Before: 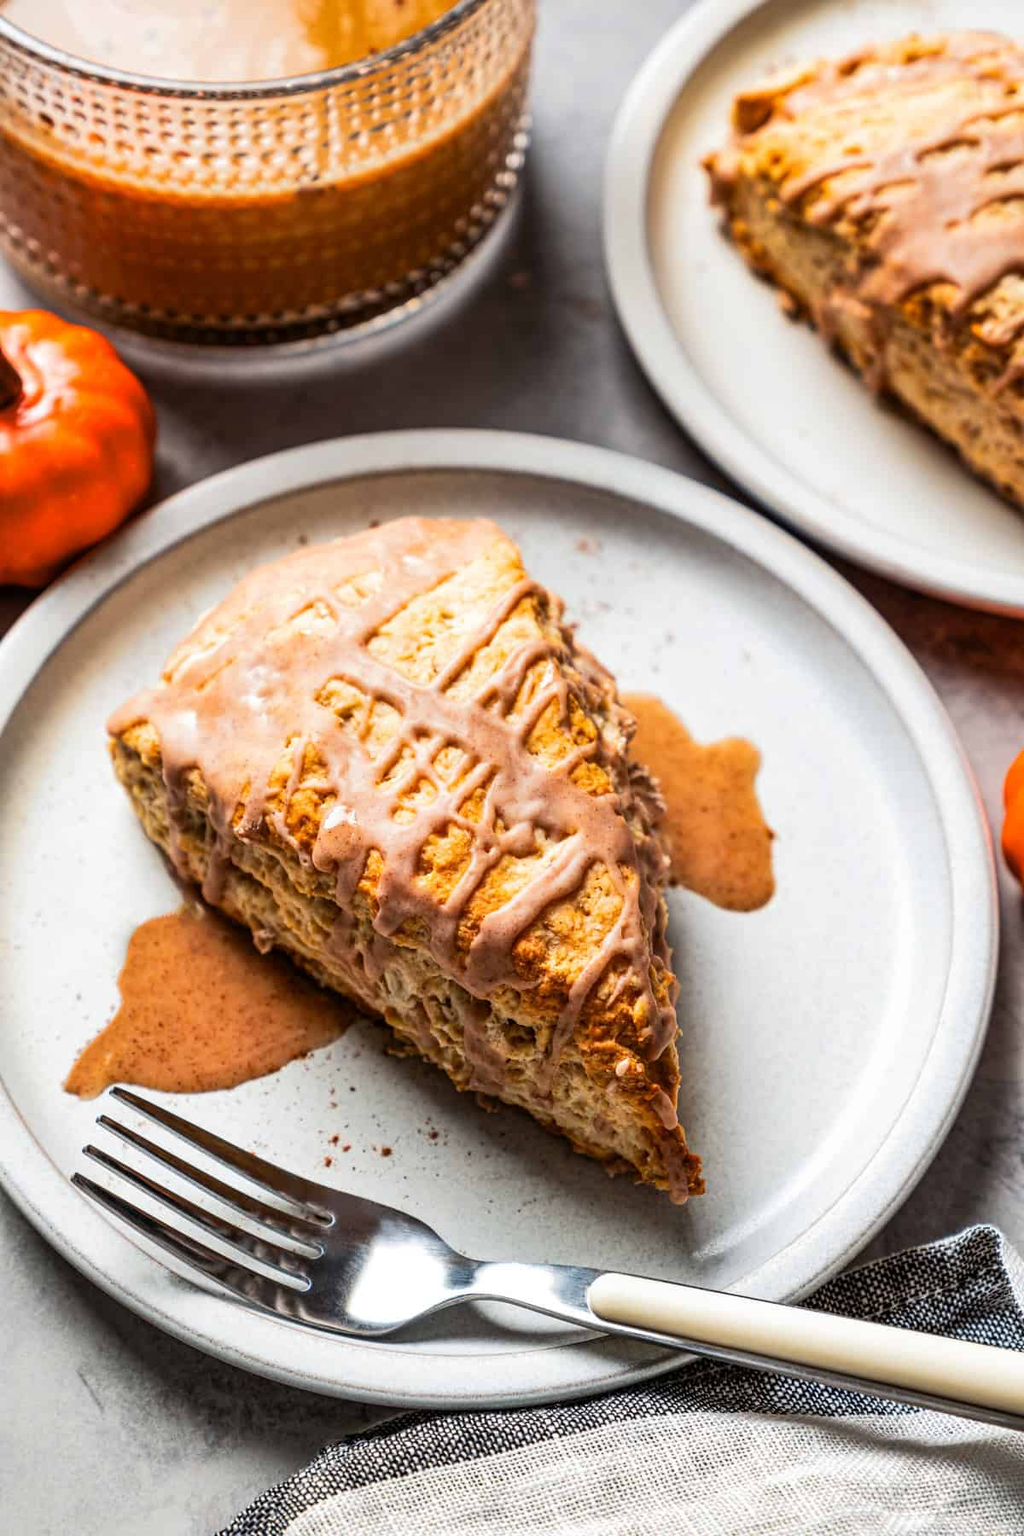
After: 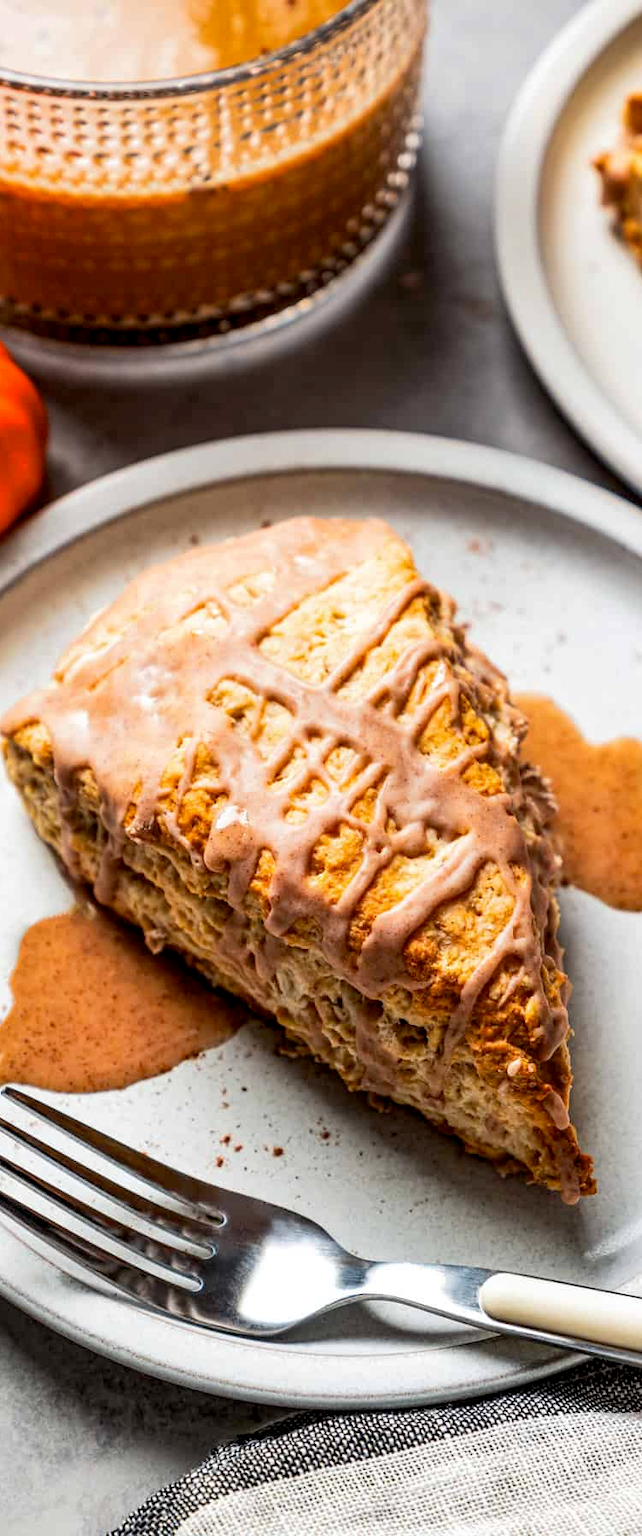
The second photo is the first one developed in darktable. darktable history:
exposure: black level correction 0.005, exposure 0.001 EV, compensate highlight preservation false
crop: left 10.644%, right 26.528%
